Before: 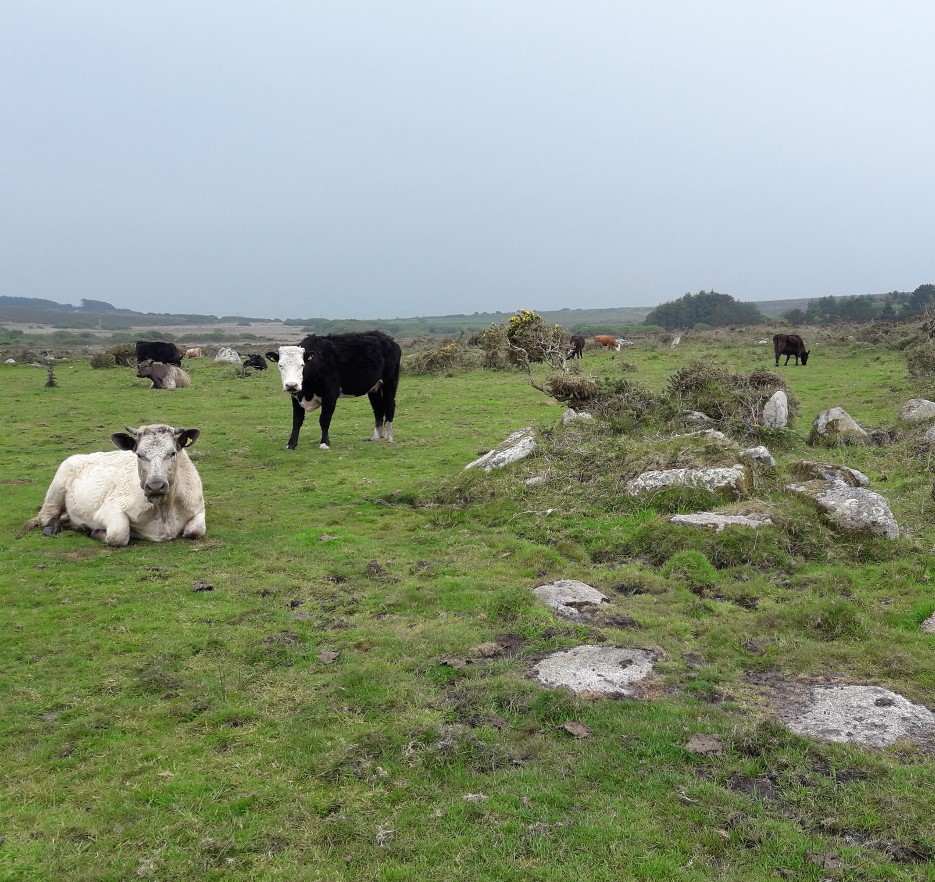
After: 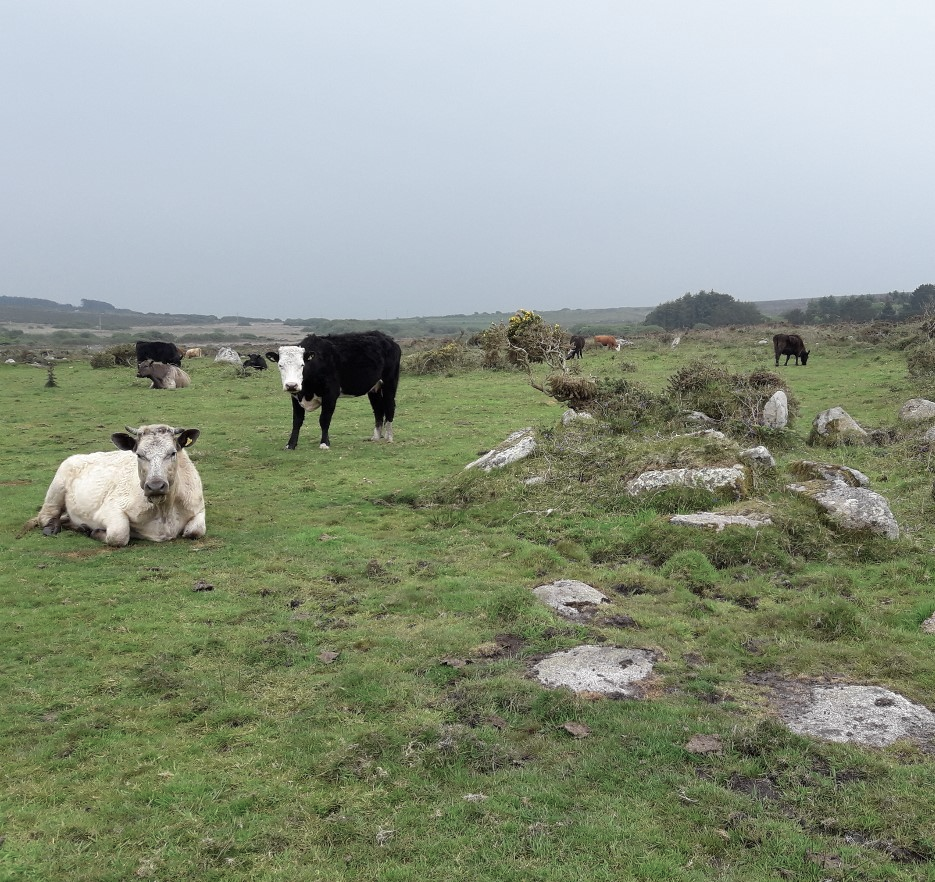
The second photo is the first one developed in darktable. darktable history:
color balance: input saturation 100.43%, contrast fulcrum 14.22%, output saturation 70.41%
color zones: curves: ch0 [(0.224, 0.526) (0.75, 0.5)]; ch1 [(0.055, 0.526) (0.224, 0.761) (0.377, 0.526) (0.75, 0.5)]
